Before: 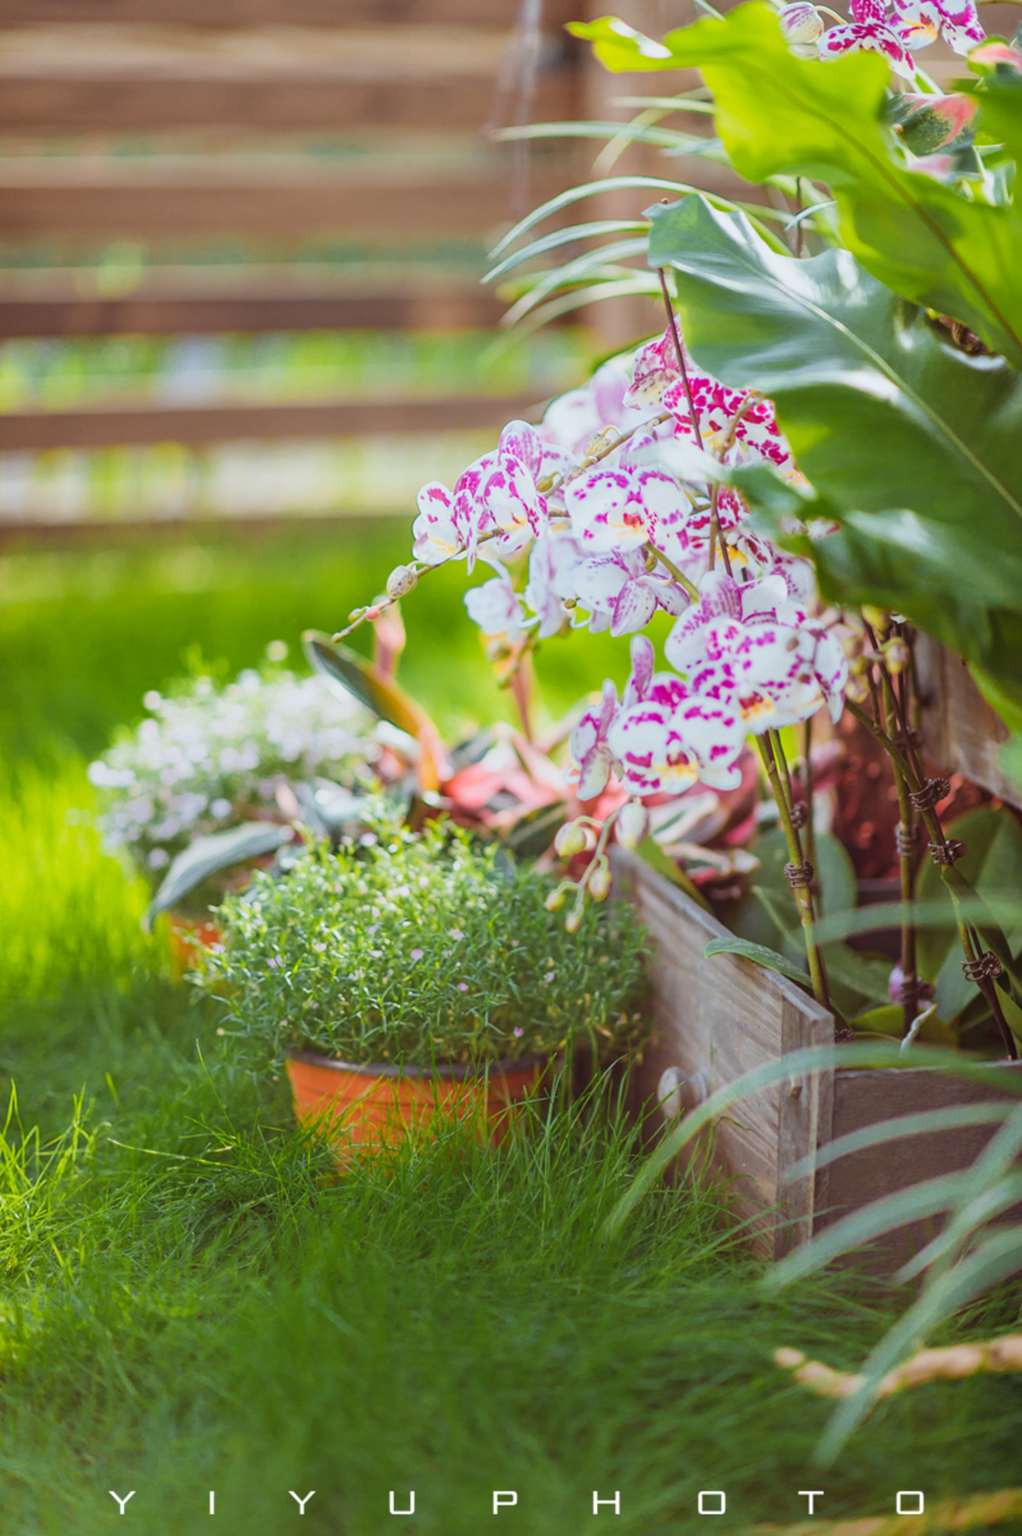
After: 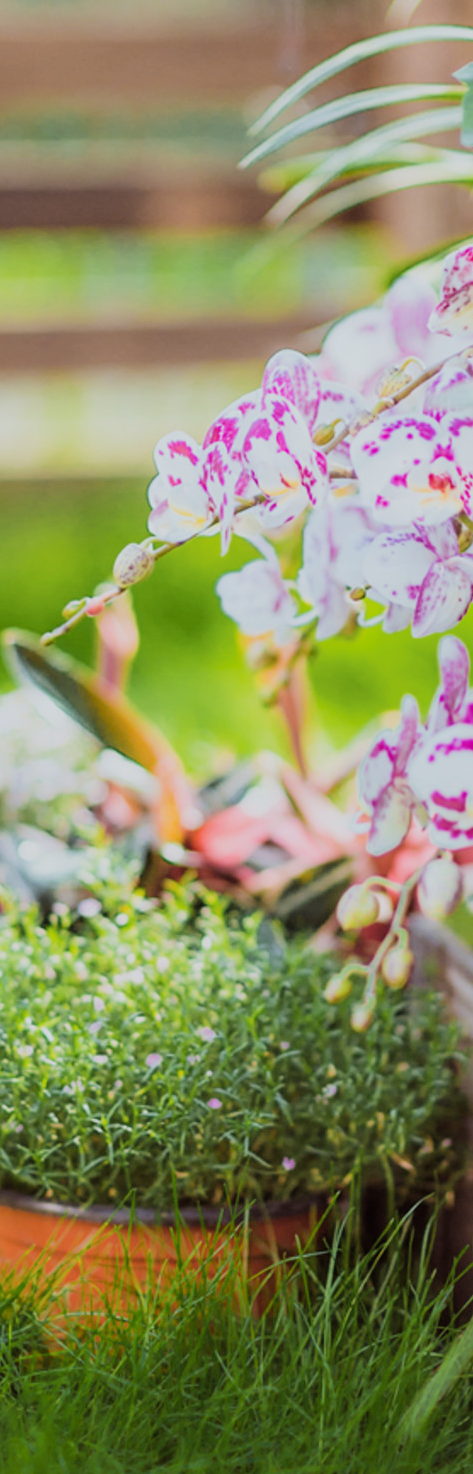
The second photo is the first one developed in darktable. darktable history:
filmic rgb: black relative exposure -7.5 EV, white relative exposure 4.99 EV, hardness 3.31, contrast 1.298
crop and rotate: left 29.504%, top 10.273%, right 35.659%, bottom 17.562%
